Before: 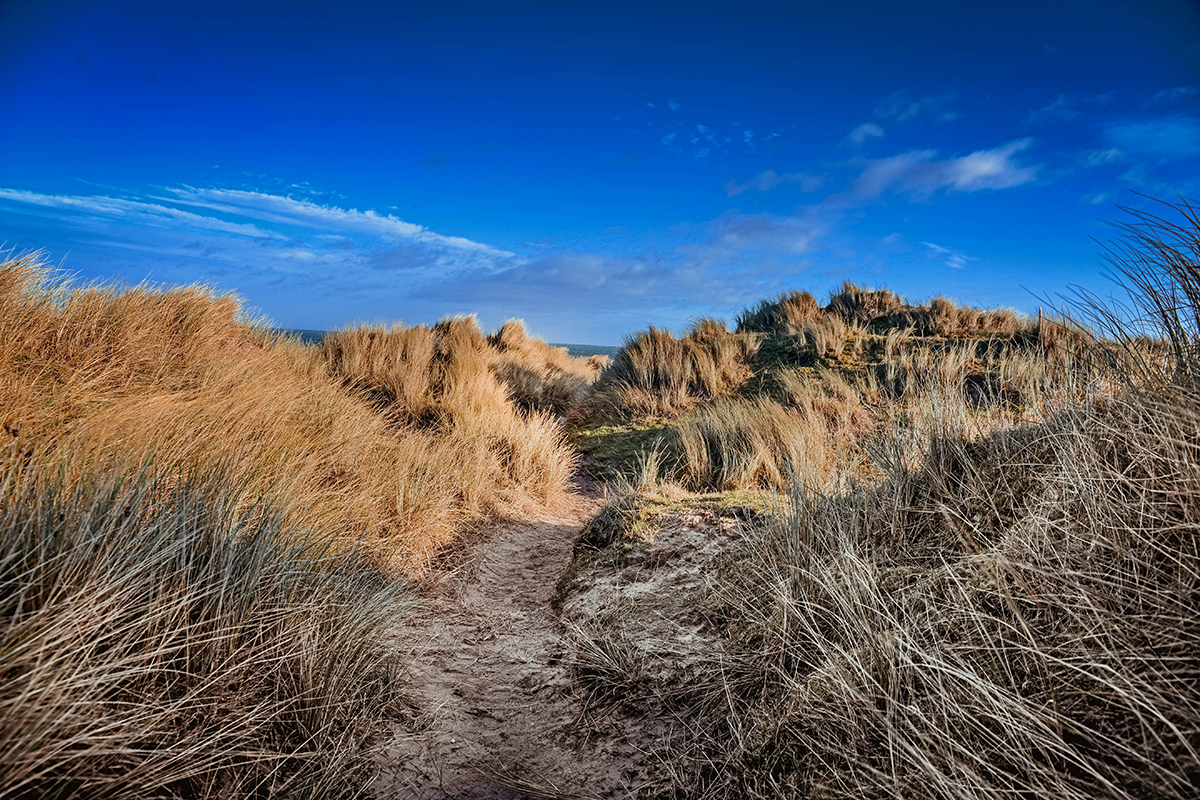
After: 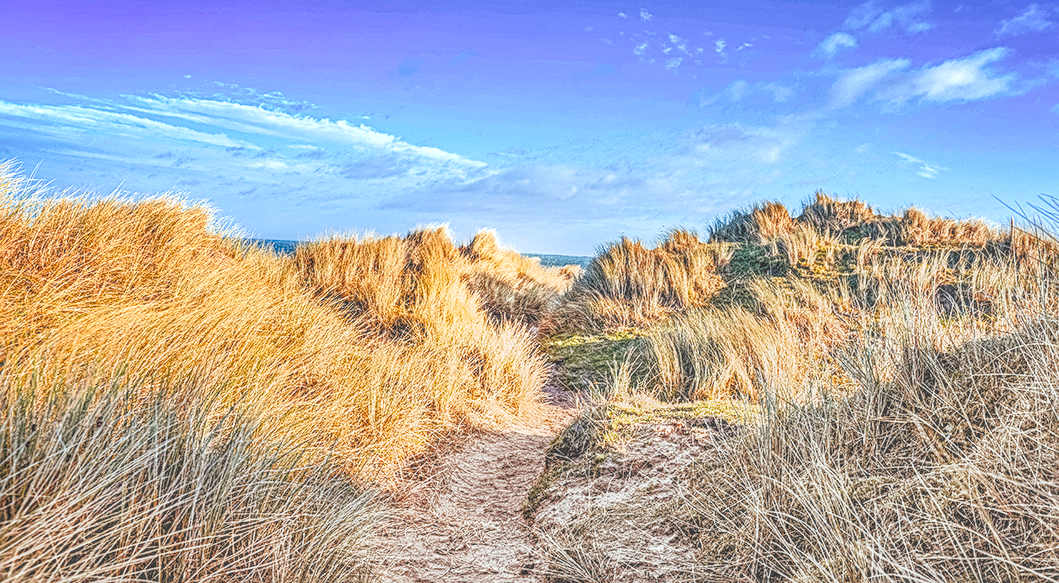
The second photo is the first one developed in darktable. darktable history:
crop and rotate: left 2.399%, top 11.264%, right 9.3%, bottom 15.779%
shadows and highlights: shadows 43.39, white point adjustment -1.51, soften with gaussian
exposure: black level correction 0, exposure 0.691 EV, compensate highlight preservation false
contrast equalizer: y [[0.5, 0.486, 0.447, 0.446, 0.489, 0.5], [0.5 ×6], [0.5 ×6], [0 ×6], [0 ×6]], mix 0.14
tone curve: curves: ch0 [(0, 0.024) (0.049, 0.038) (0.176, 0.162) (0.311, 0.337) (0.416, 0.471) (0.565, 0.658) (0.817, 0.911) (1, 1)]; ch1 [(0, 0) (0.351, 0.347) (0.446, 0.42) (0.481, 0.463) (0.504, 0.504) (0.522, 0.521) (0.546, 0.563) (0.622, 0.664) (0.728, 0.786) (1, 1)]; ch2 [(0, 0) (0.327, 0.324) (0.427, 0.413) (0.458, 0.444) (0.502, 0.504) (0.526, 0.539) (0.547, 0.581) (0.601, 0.61) (0.76, 0.765) (1, 1)], preserve colors none
local contrast: highlights 20%, shadows 28%, detail 200%, midtone range 0.2
sharpen: on, module defaults
contrast brightness saturation: contrast 0.096, brightness 0.308, saturation 0.138
